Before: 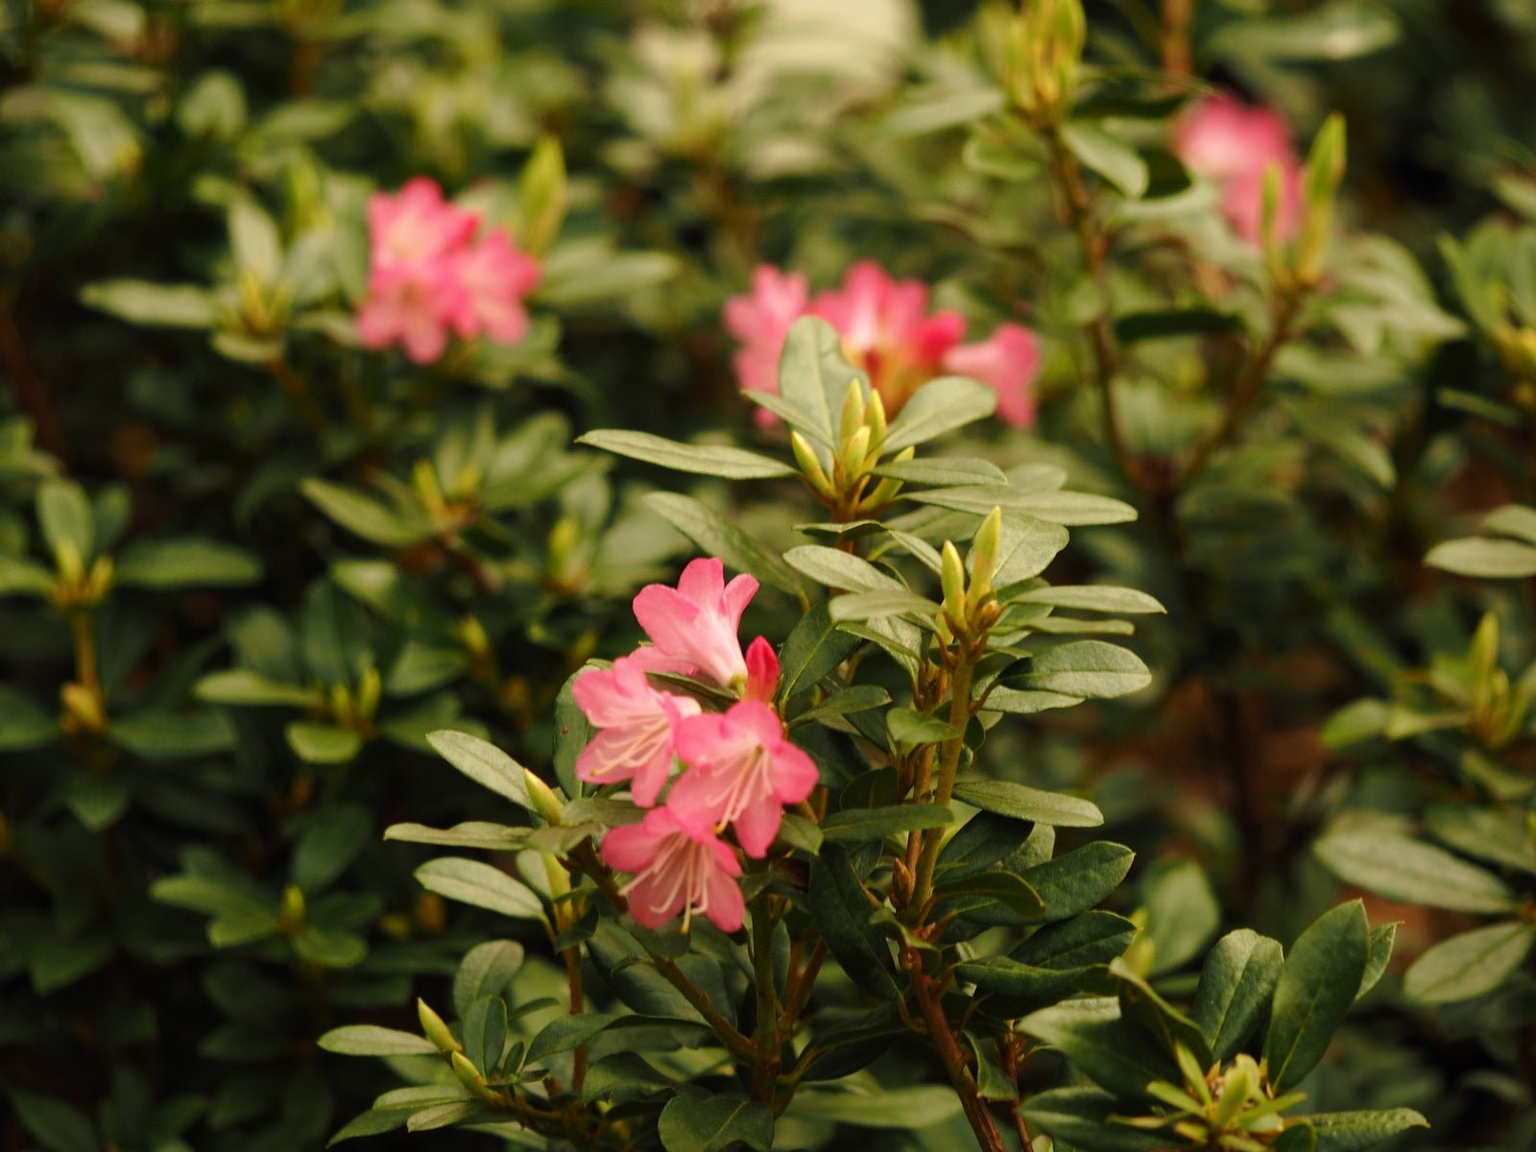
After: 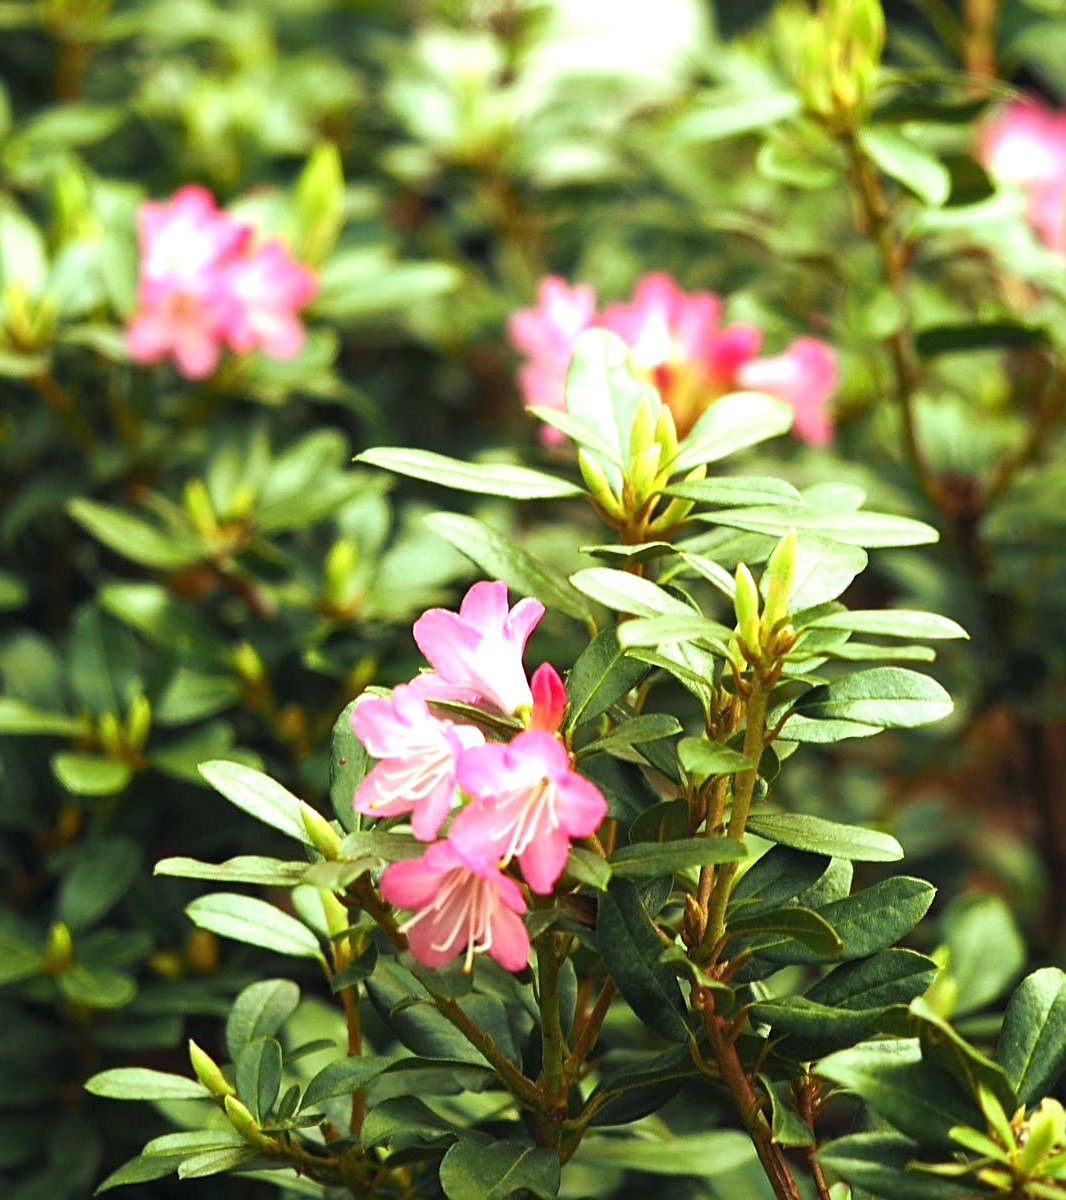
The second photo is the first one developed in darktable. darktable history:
sharpen: on, module defaults
crop: left 15.419%, right 17.914%
white balance: red 1.042, blue 1.17
color balance: mode lift, gamma, gain (sRGB), lift [0.997, 0.979, 1.021, 1.011], gamma [1, 1.084, 0.916, 0.998], gain [1, 0.87, 1.13, 1.101], contrast 4.55%, contrast fulcrum 38.24%, output saturation 104.09%
exposure: black level correction 0, exposure 1.1 EV, compensate exposure bias true, compensate highlight preservation false
